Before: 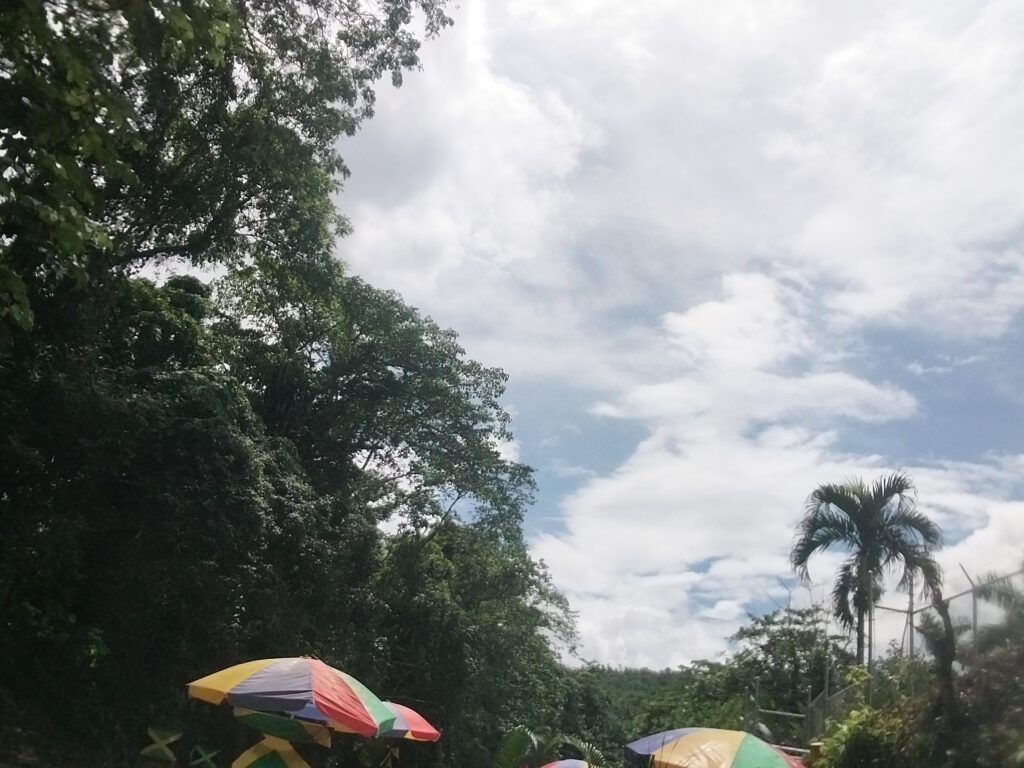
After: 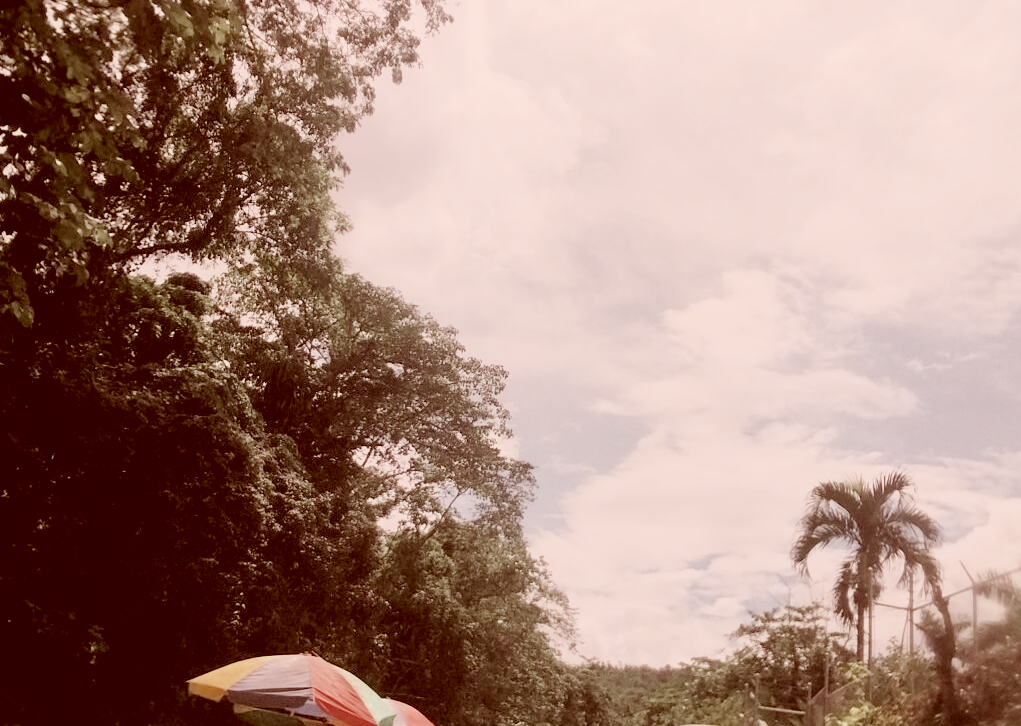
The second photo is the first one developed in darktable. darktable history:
color zones: curves: ch0 [(0, 0.5) (0.125, 0.4) (0.25, 0.5) (0.375, 0.4) (0.5, 0.4) (0.625, 0.35) (0.75, 0.35) (0.875, 0.5)]; ch1 [(0, 0.35) (0.125, 0.45) (0.25, 0.35) (0.375, 0.35) (0.5, 0.35) (0.625, 0.35) (0.75, 0.45) (0.875, 0.35)]; ch2 [(0, 0.6) (0.125, 0.5) (0.25, 0.5) (0.375, 0.6) (0.5, 0.6) (0.625, 0.5) (0.75, 0.5) (0.875, 0.5)]
crop: top 0.396%, right 0.261%, bottom 5.009%
filmic rgb: black relative exposure -4.39 EV, white relative exposure 4.56 EV, hardness 2.39, contrast 1.051
exposure: exposure 1.217 EV, compensate exposure bias true, compensate highlight preservation false
color correction: highlights a* 9.47, highlights b* 8.76, shadows a* 39.38, shadows b* 39.52, saturation 0.771
